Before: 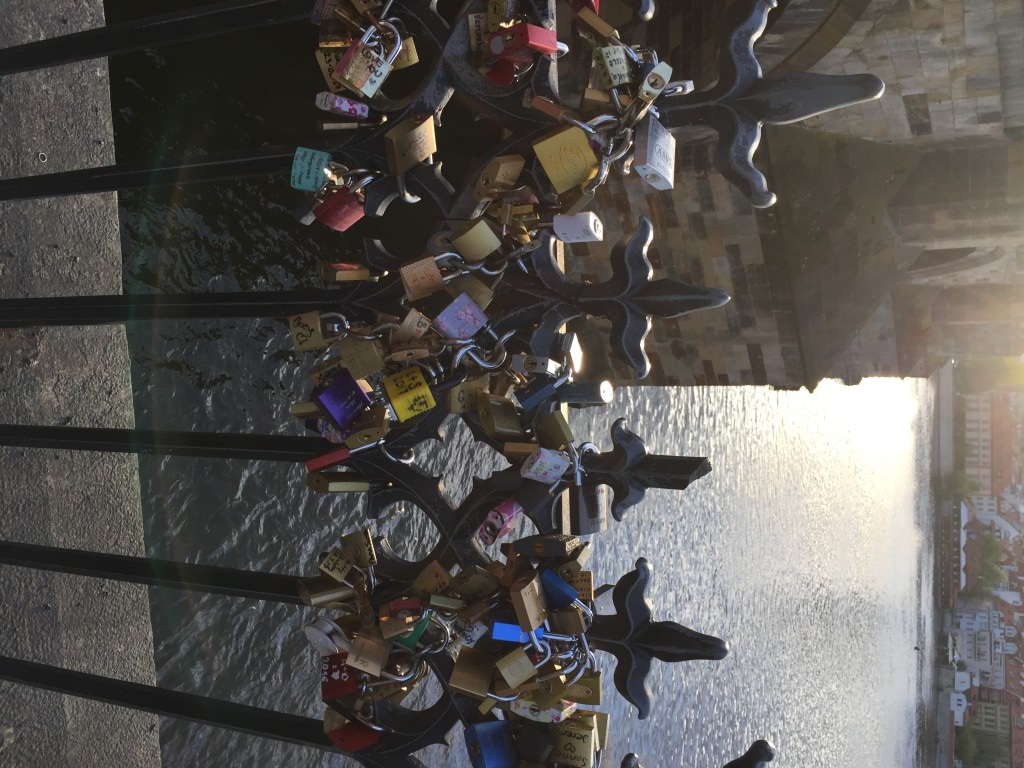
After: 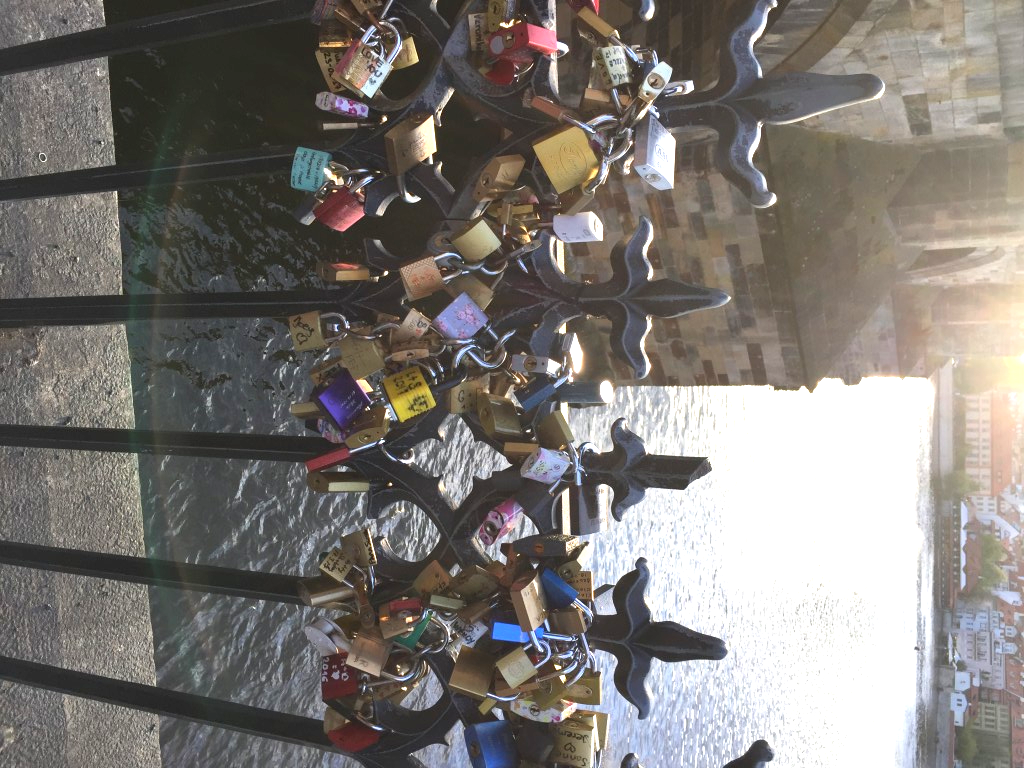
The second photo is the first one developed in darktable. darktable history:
exposure: exposure 1.21 EV, compensate exposure bias true, compensate highlight preservation false
